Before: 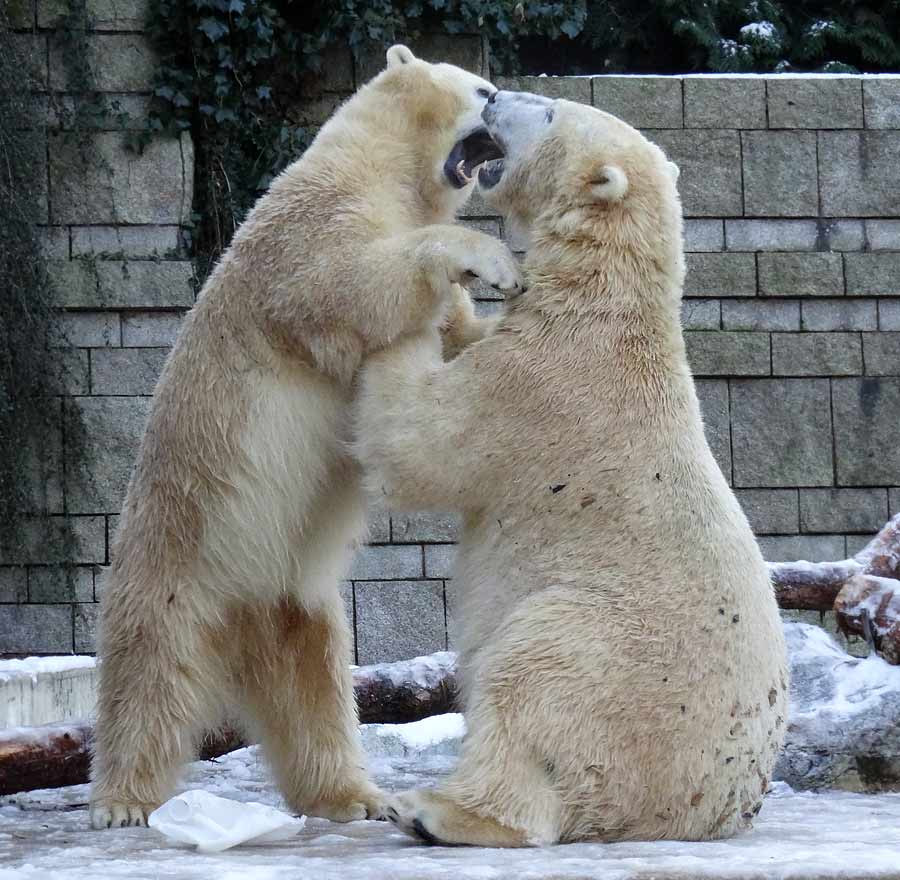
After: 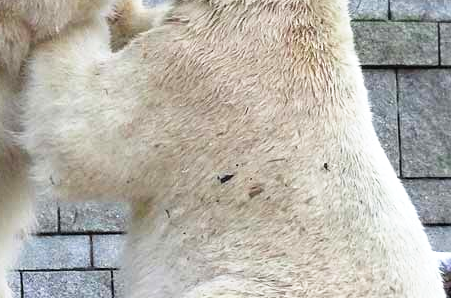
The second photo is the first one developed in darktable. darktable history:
crop: left 36.89%, top 35.231%, right 12.959%, bottom 30.829%
tone equalizer: -8 EV -0.439 EV, -7 EV -0.385 EV, -6 EV -0.336 EV, -5 EV -0.201 EV, -3 EV 0.225 EV, -2 EV 0.352 EV, -1 EV 0.38 EV, +0 EV 0.406 EV
base curve: curves: ch0 [(0, 0) (0.688, 0.865) (1, 1)], preserve colors none
